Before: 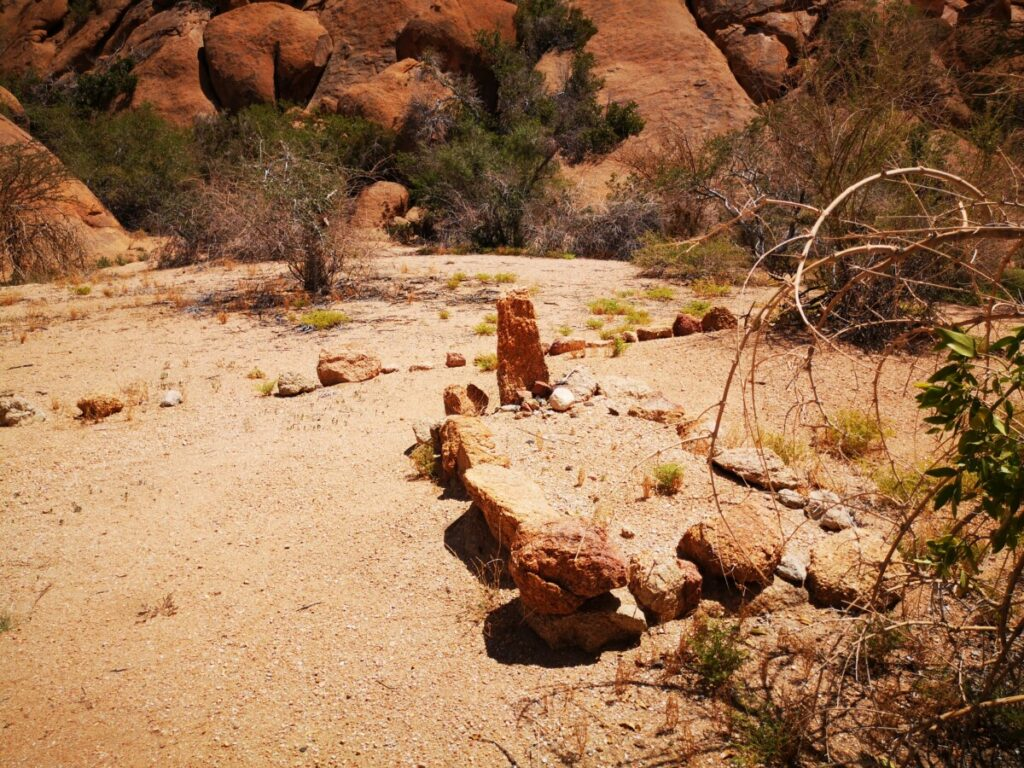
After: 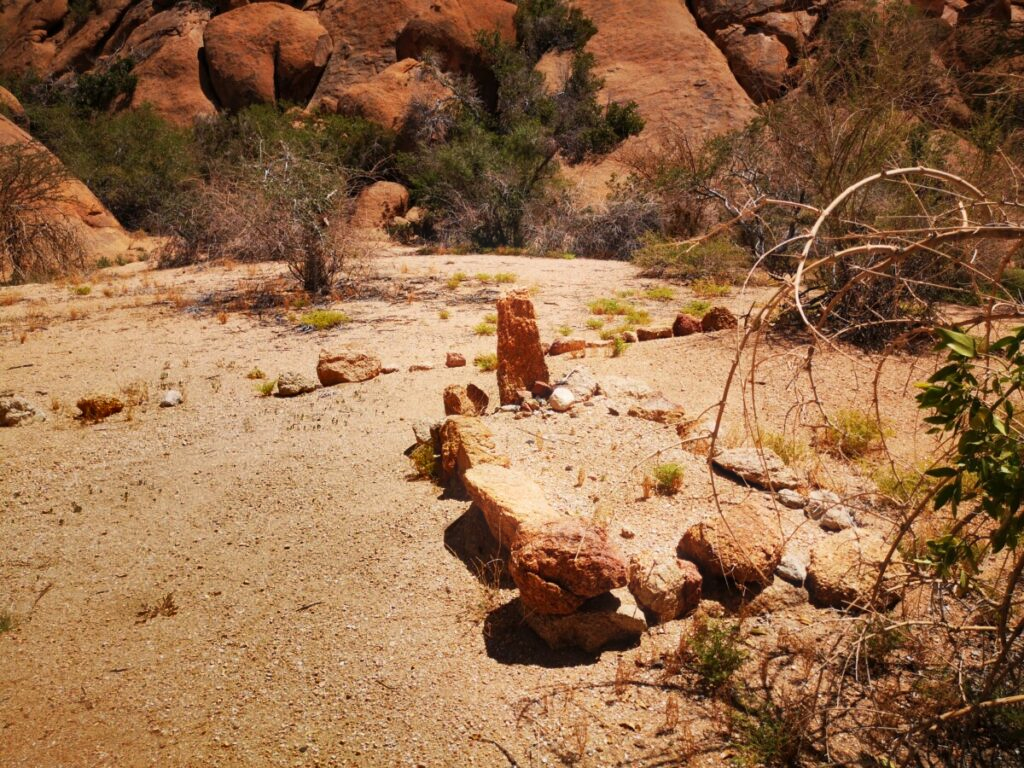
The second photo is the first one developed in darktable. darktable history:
bloom: size 5%, threshold 95%, strength 15%
shadows and highlights: shadows 24.5, highlights -78.15, soften with gaussian
